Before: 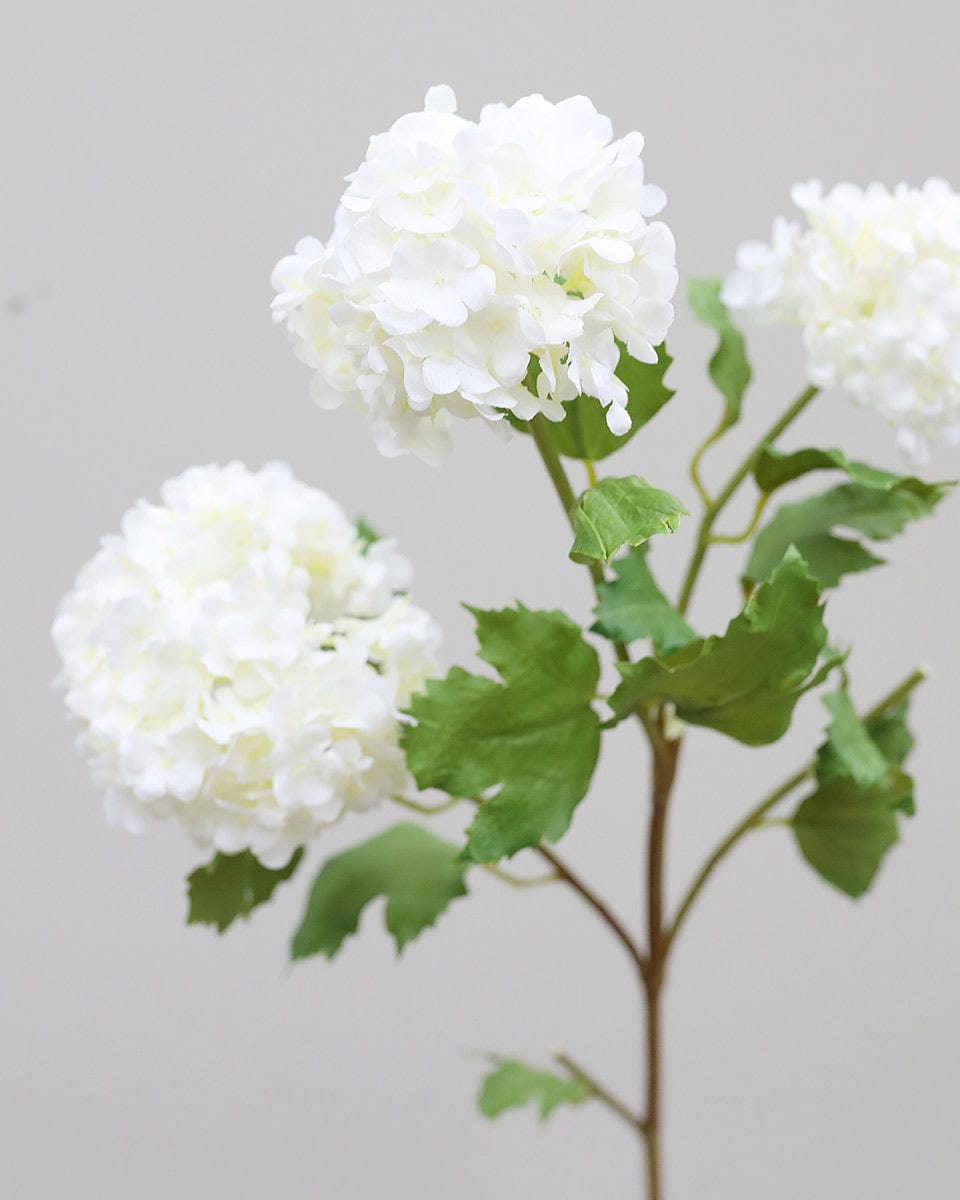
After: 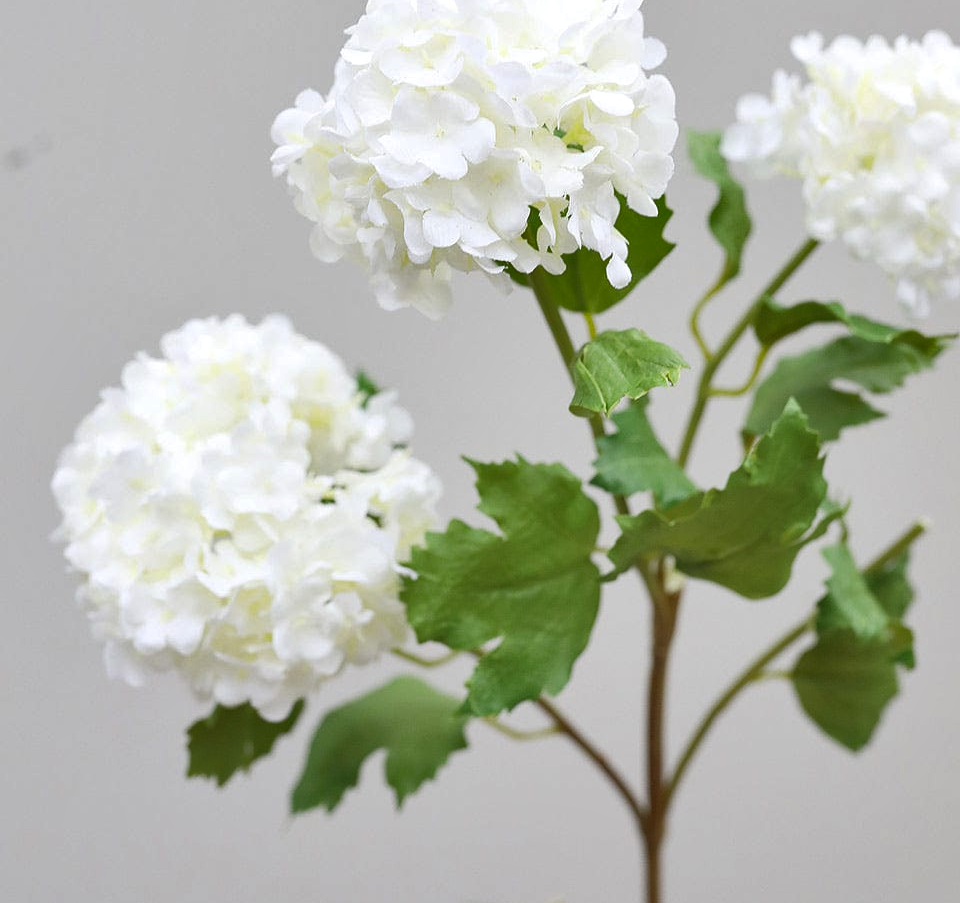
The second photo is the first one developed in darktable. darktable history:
crop and rotate: top 12.273%, bottom 12.396%
shadows and highlights: shadows 12.47, white point adjustment 1.32, soften with gaussian
